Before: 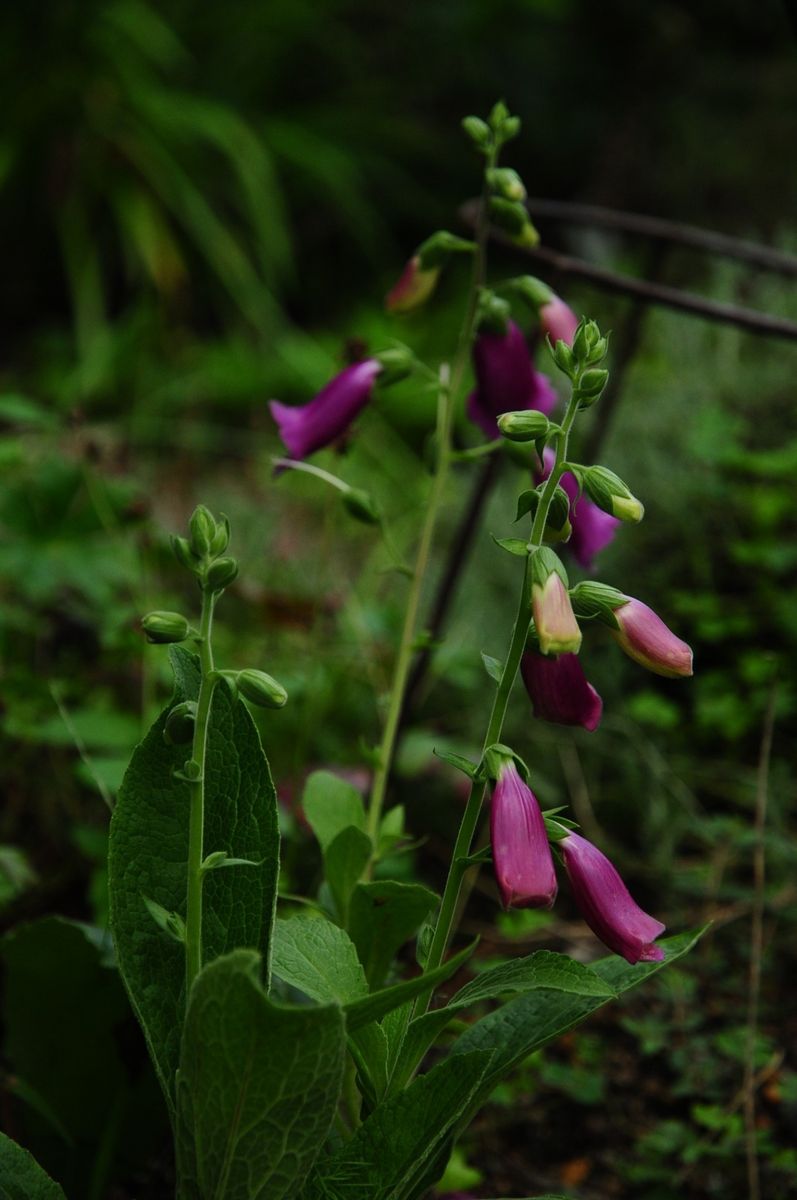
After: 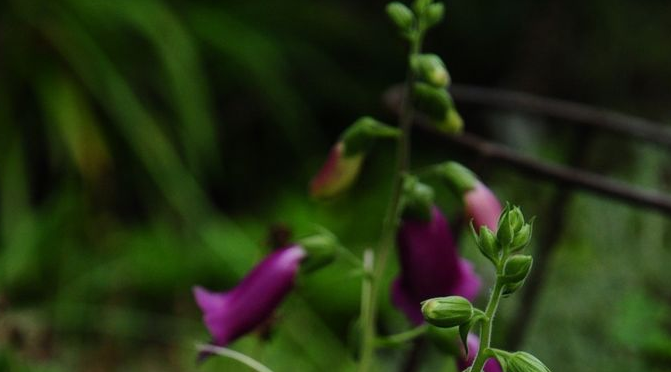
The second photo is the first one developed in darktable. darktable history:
crop and rotate: left 9.639%, top 9.531%, right 6.131%, bottom 59.424%
